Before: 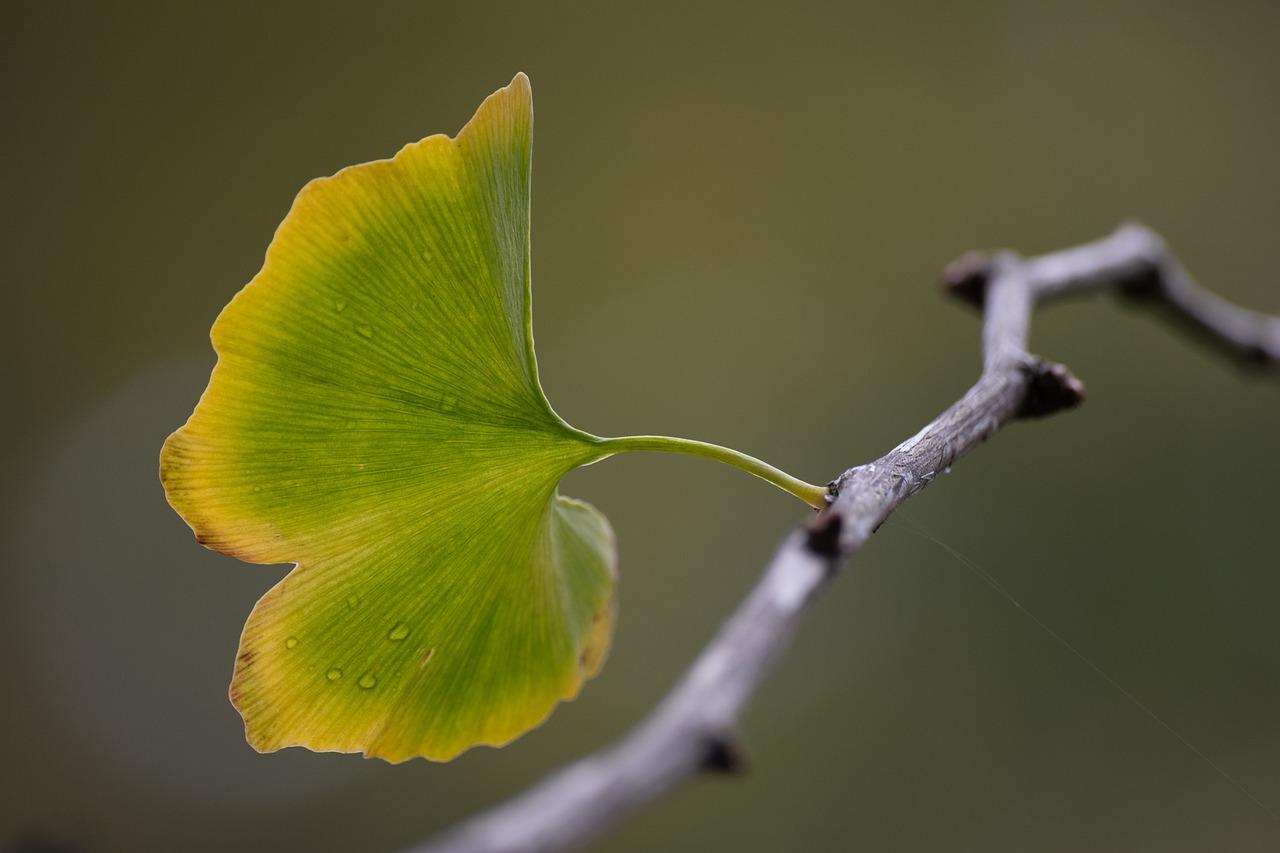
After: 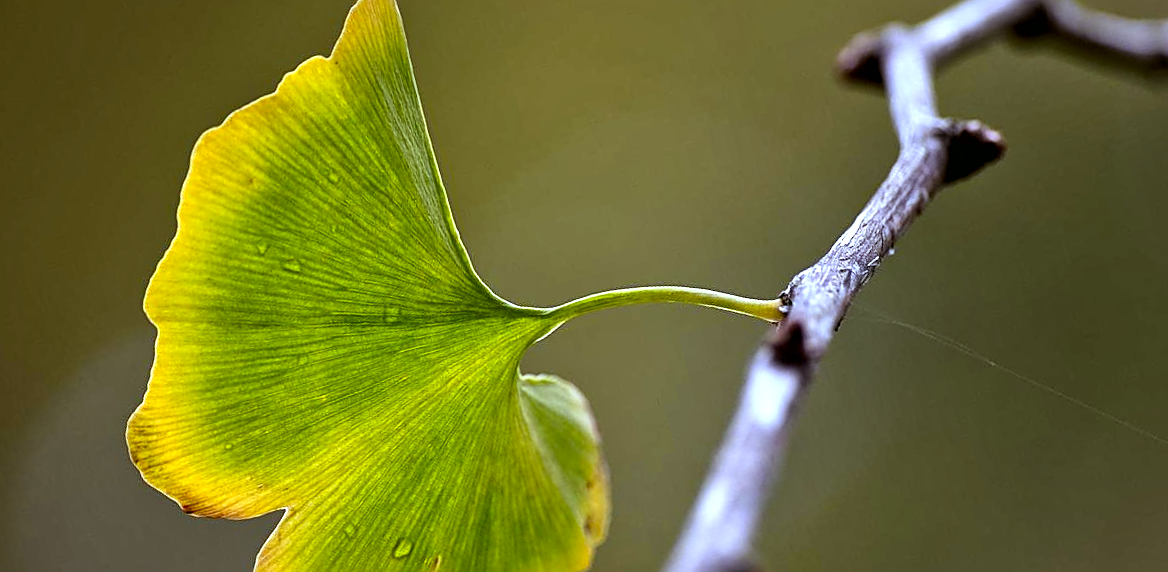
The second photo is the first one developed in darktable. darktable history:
levels: levels [0, 0.394, 0.787]
sharpen: on, module defaults
rotate and perspective: rotation -14.8°, crop left 0.1, crop right 0.903, crop top 0.25, crop bottom 0.748
white balance: red 0.948, green 1.02, blue 1.176
rgb levels: mode RGB, independent channels, levels [[0, 0.5, 1], [0, 0.521, 1], [0, 0.536, 1]]
contrast brightness saturation: contrast 0.06, brightness -0.01, saturation -0.23
color correction: highlights a* -7.33, highlights b* 1.26, shadows a* -3.55, saturation 1.4
local contrast: mode bilateral grid, contrast 20, coarseness 20, detail 150%, midtone range 0.2
